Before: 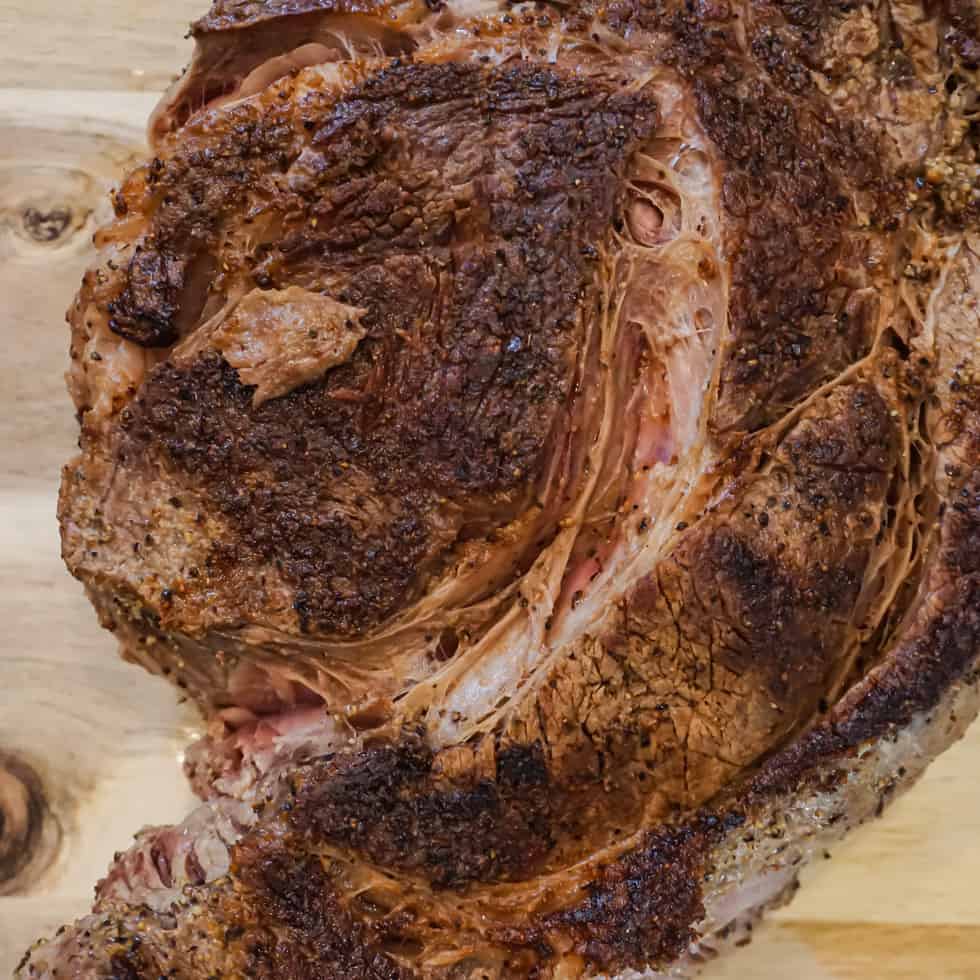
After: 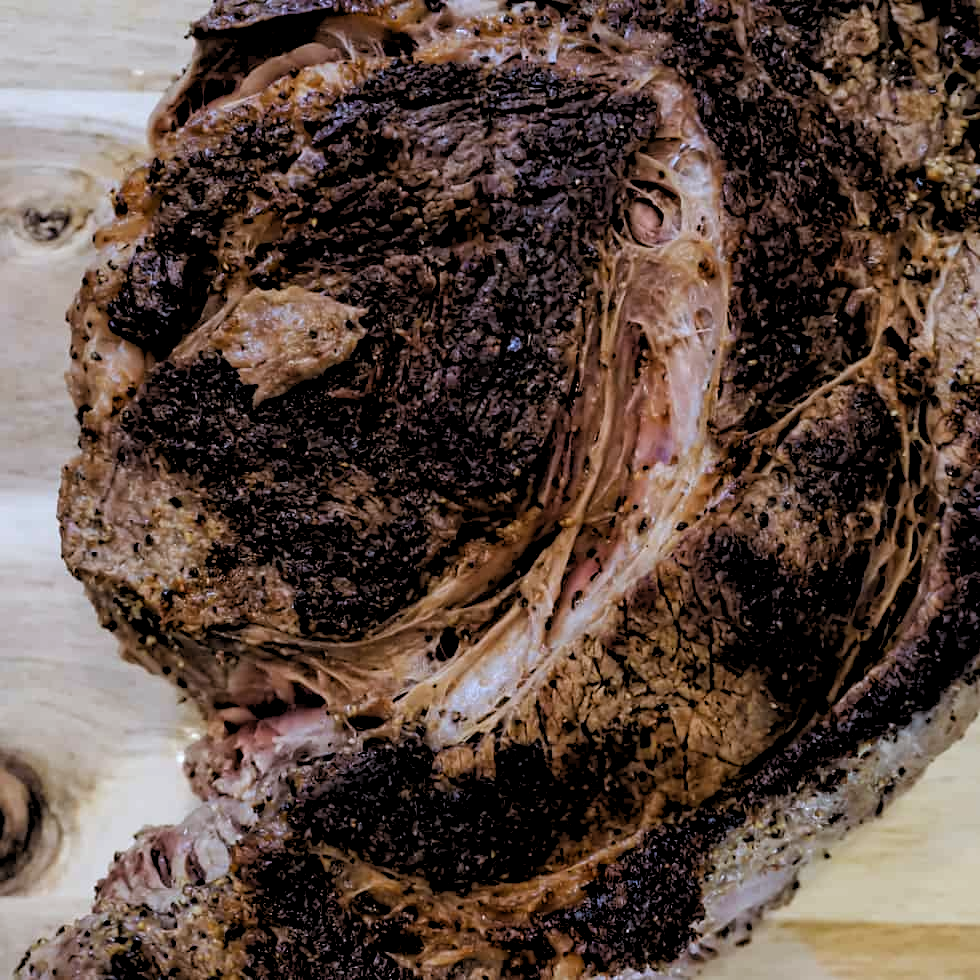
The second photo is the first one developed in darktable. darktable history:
white balance: red 0.926, green 1.003, blue 1.133
rgb levels: levels [[0.034, 0.472, 0.904], [0, 0.5, 1], [0, 0.5, 1]]
